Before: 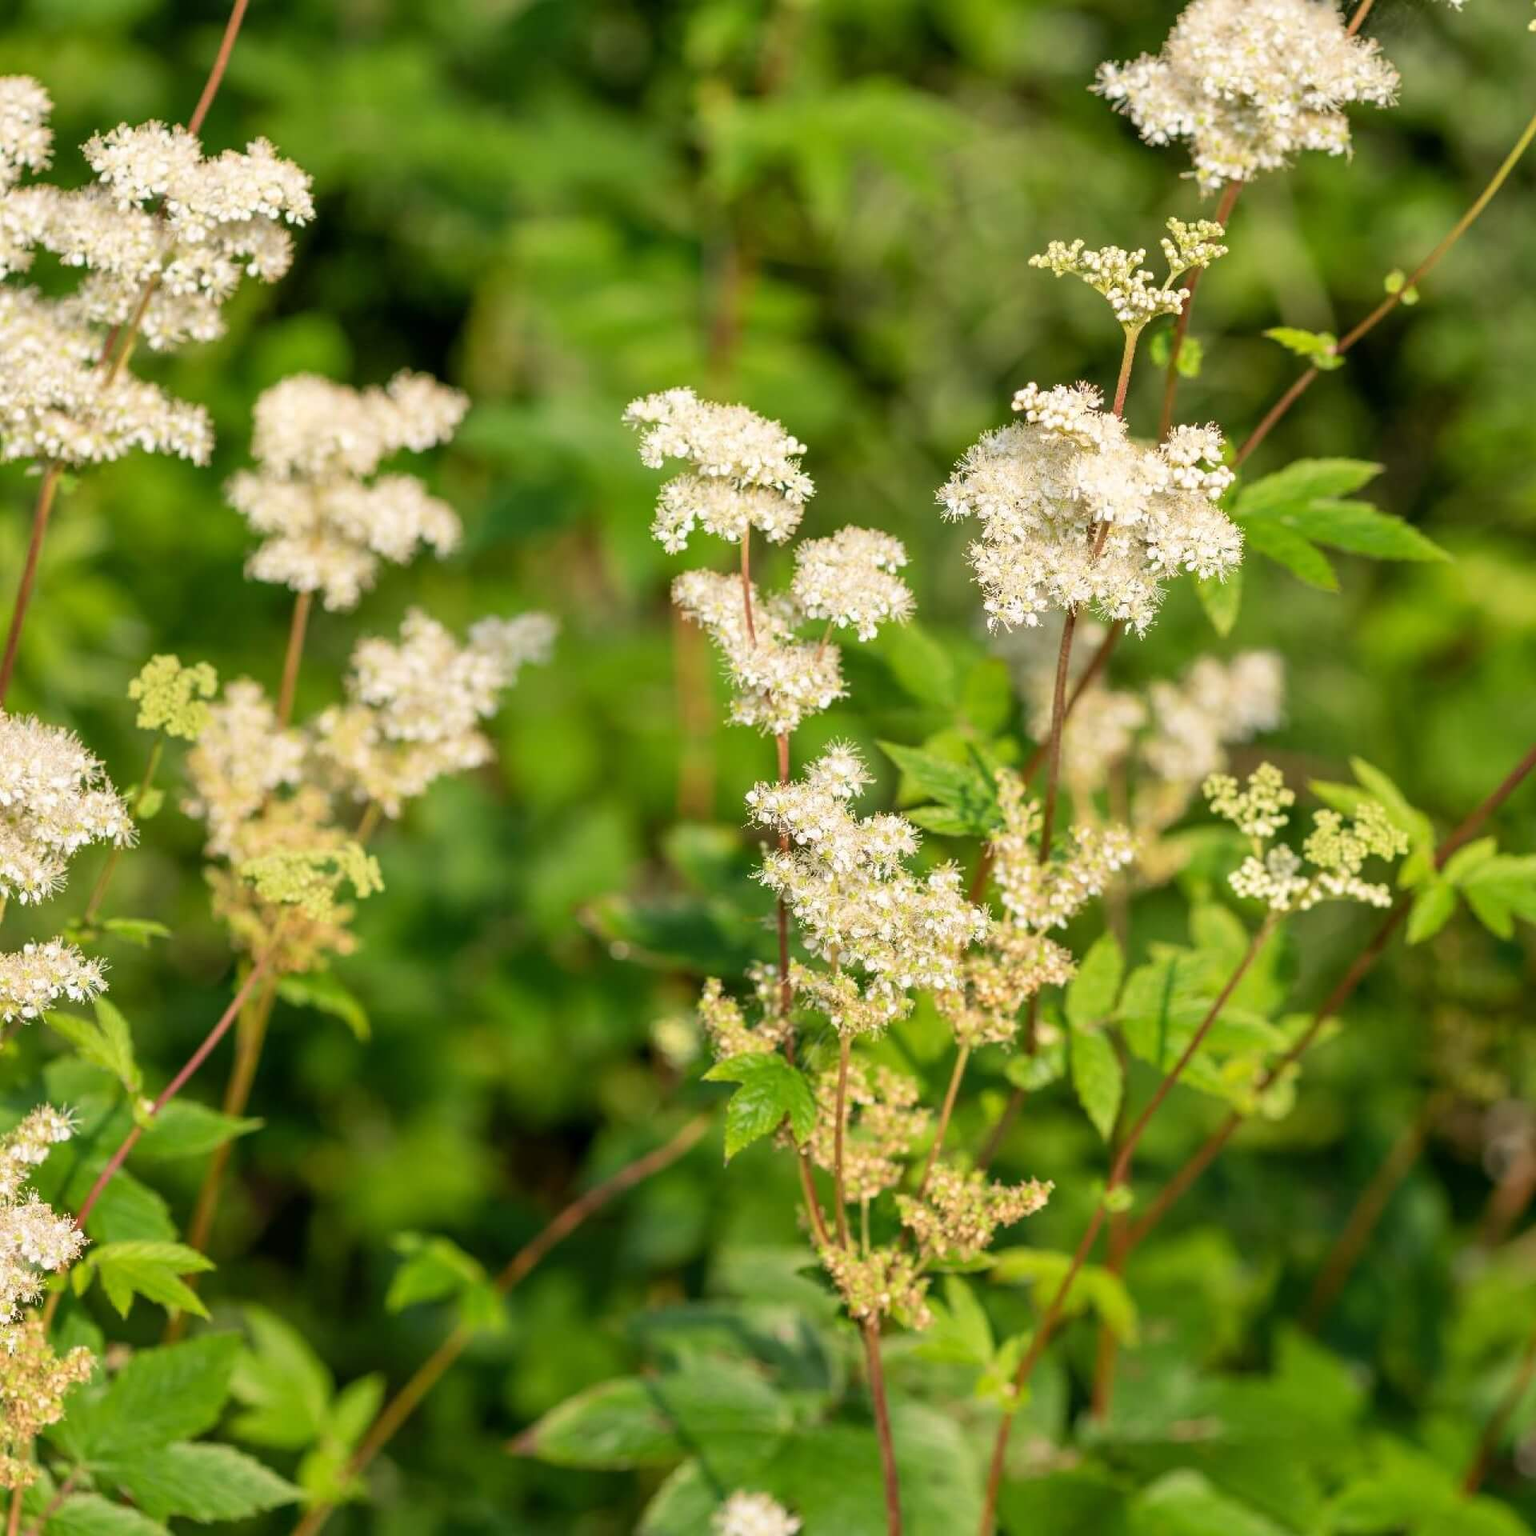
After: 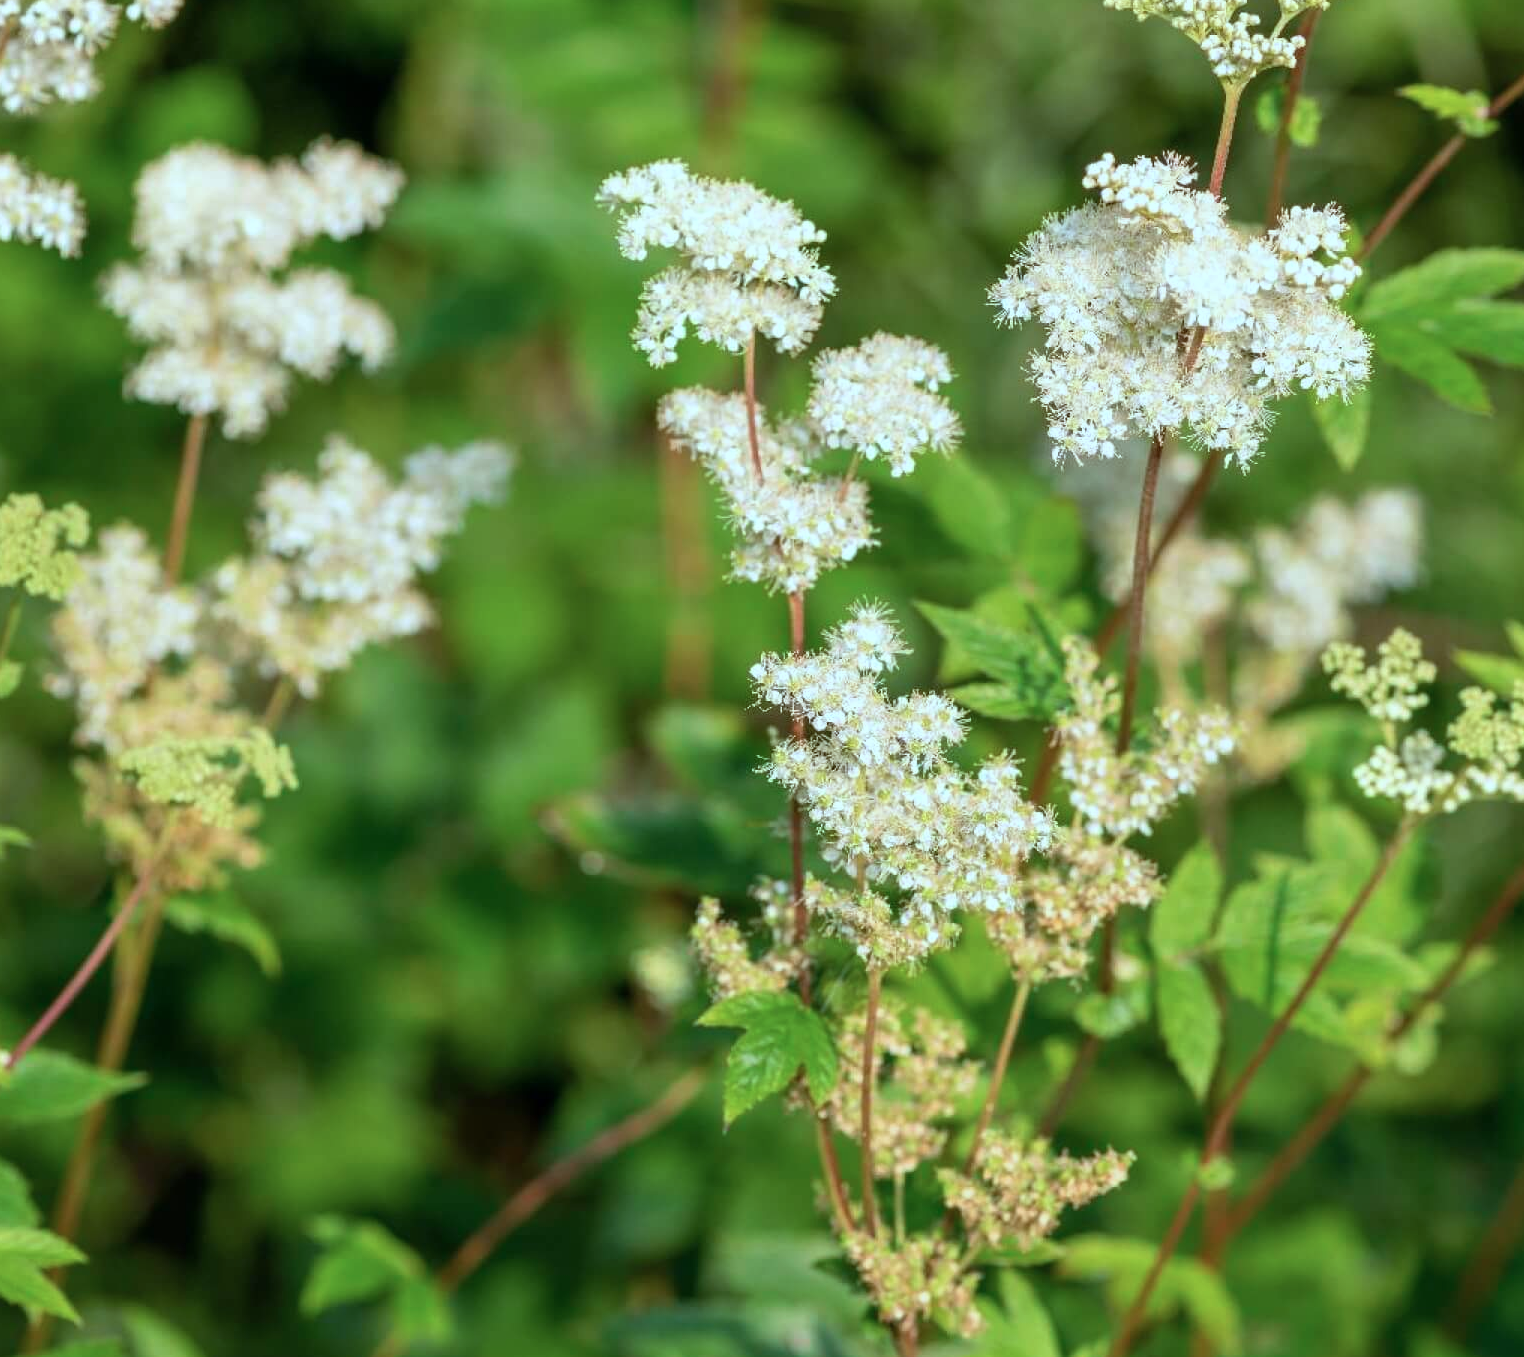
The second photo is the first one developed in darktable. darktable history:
crop: left 9.522%, top 16.951%, right 11.101%, bottom 12.335%
base curve: curves: ch0 [(0, 0) (0.303, 0.277) (1, 1)], preserve colors none
color correction: highlights a* -10.44, highlights b* -18.76
